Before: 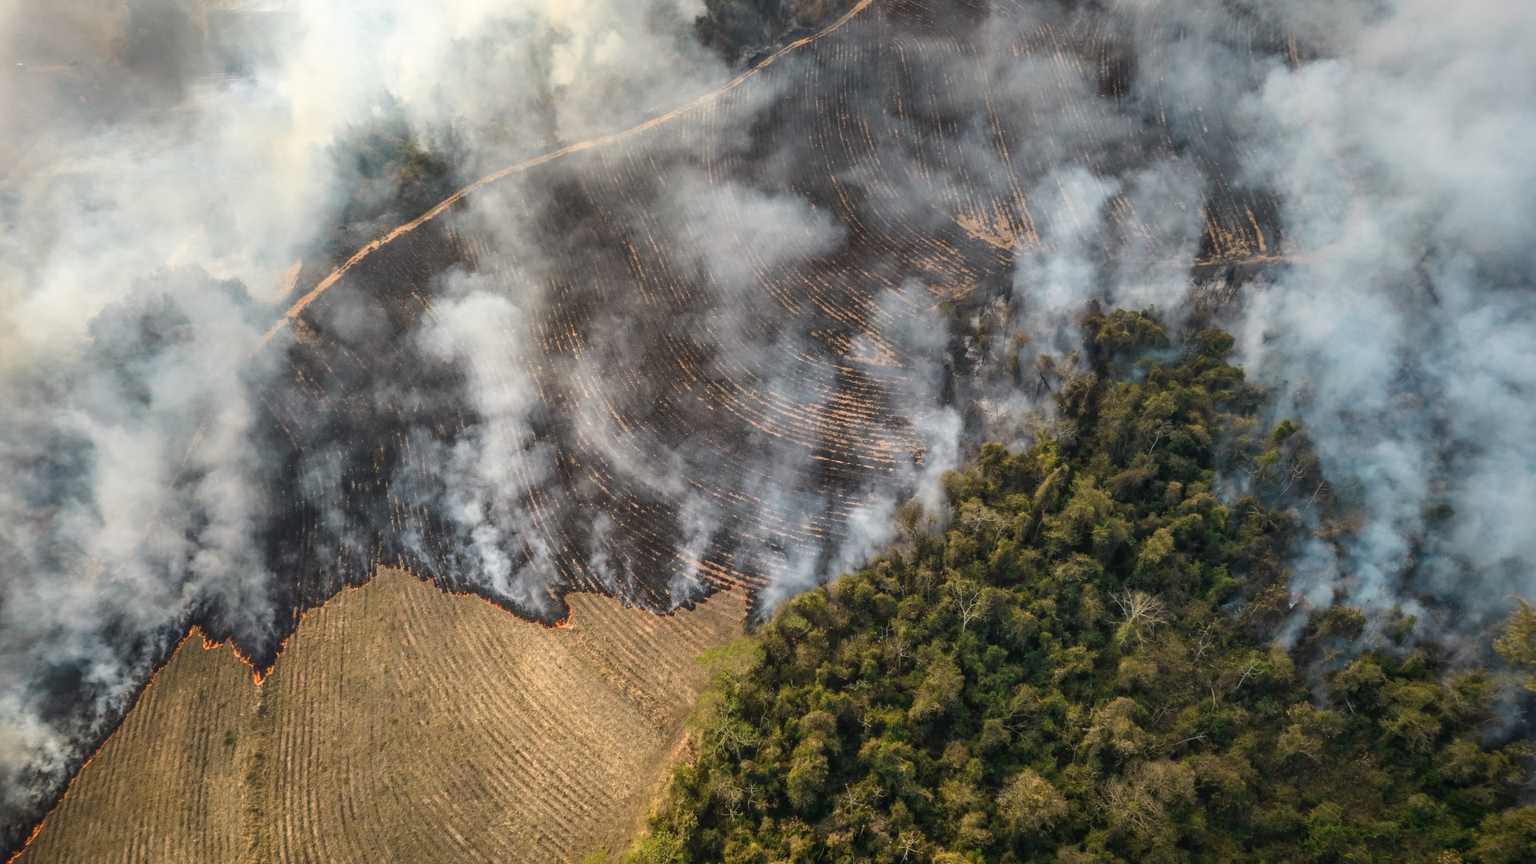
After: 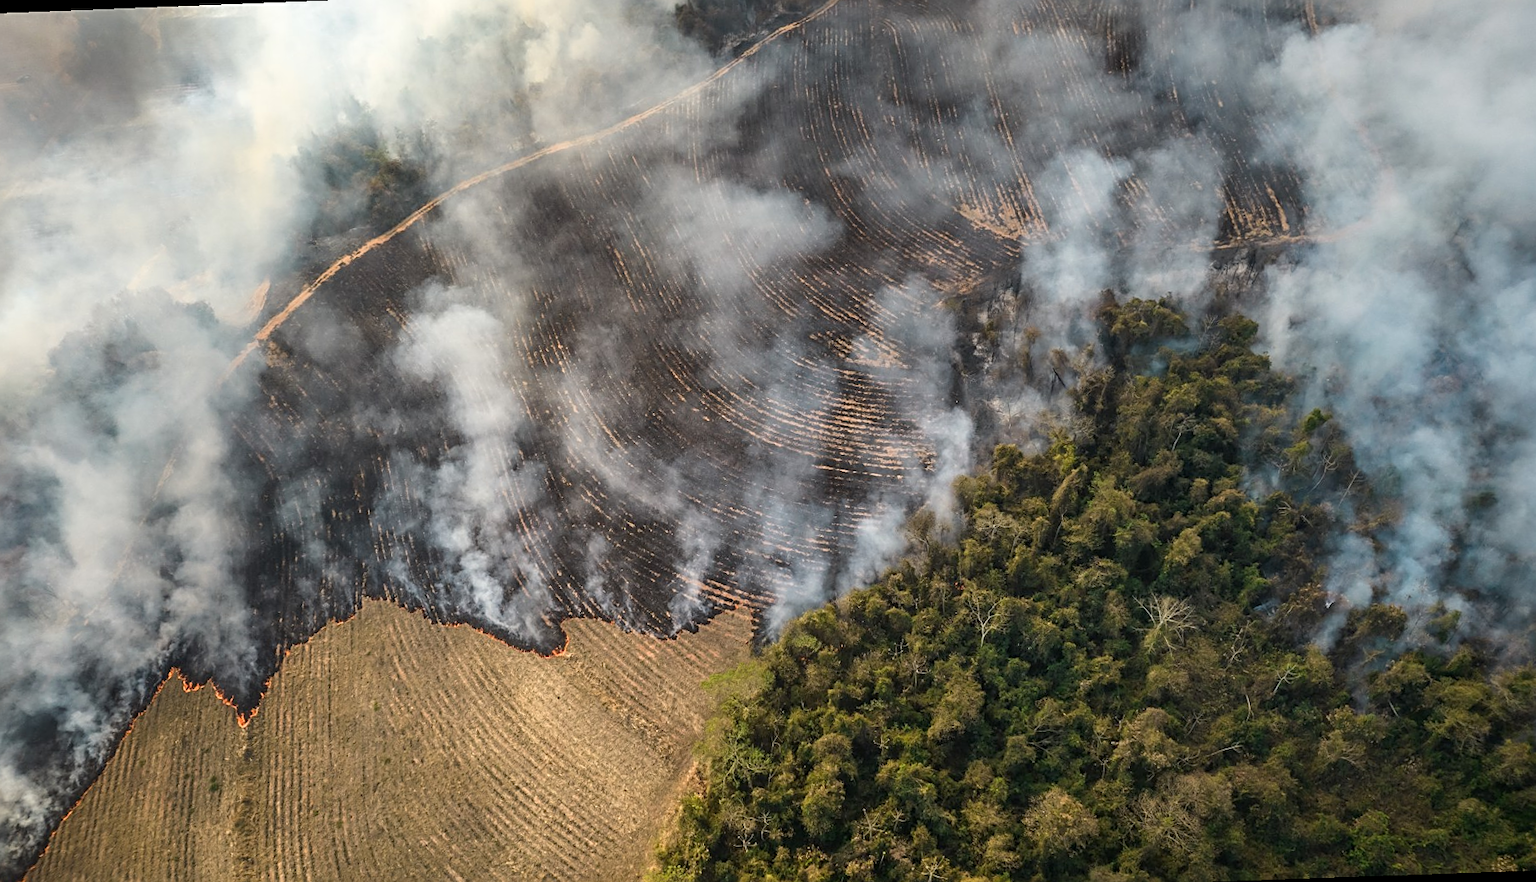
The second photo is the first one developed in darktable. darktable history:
rotate and perspective: rotation -2.12°, lens shift (vertical) 0.009, lens shift (horizontal) -0.008, automatic cropping original format, crop left 0.036, crop right 0.964, crop top 0.05, crop bottom 0.959
sharpen: on, module defaults
